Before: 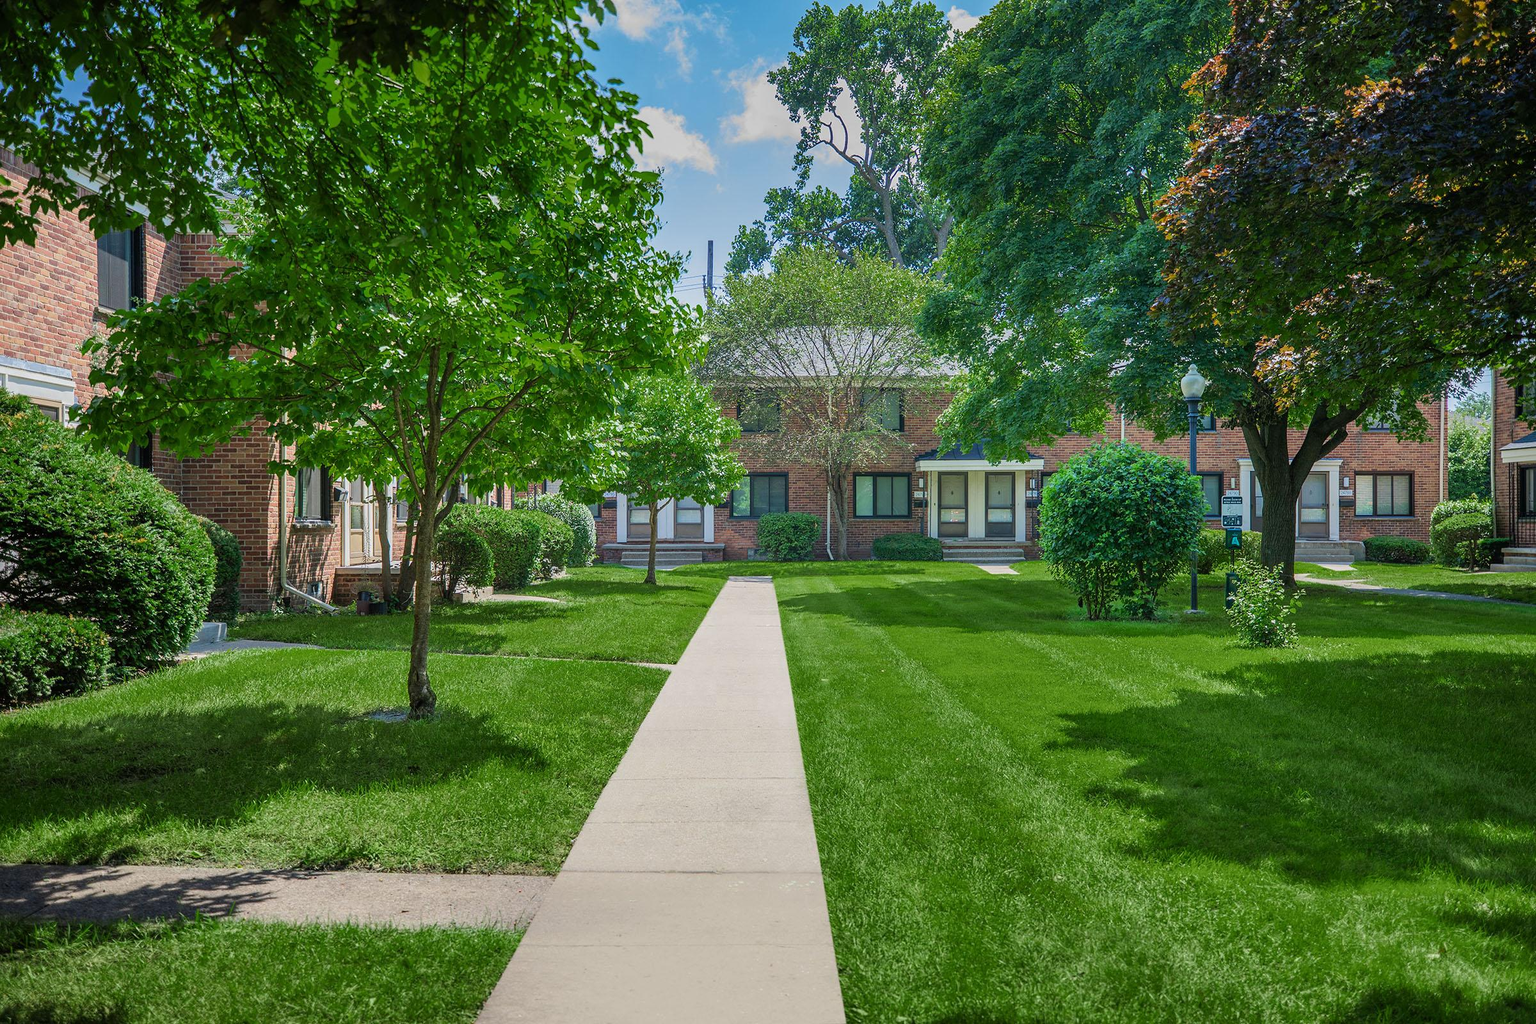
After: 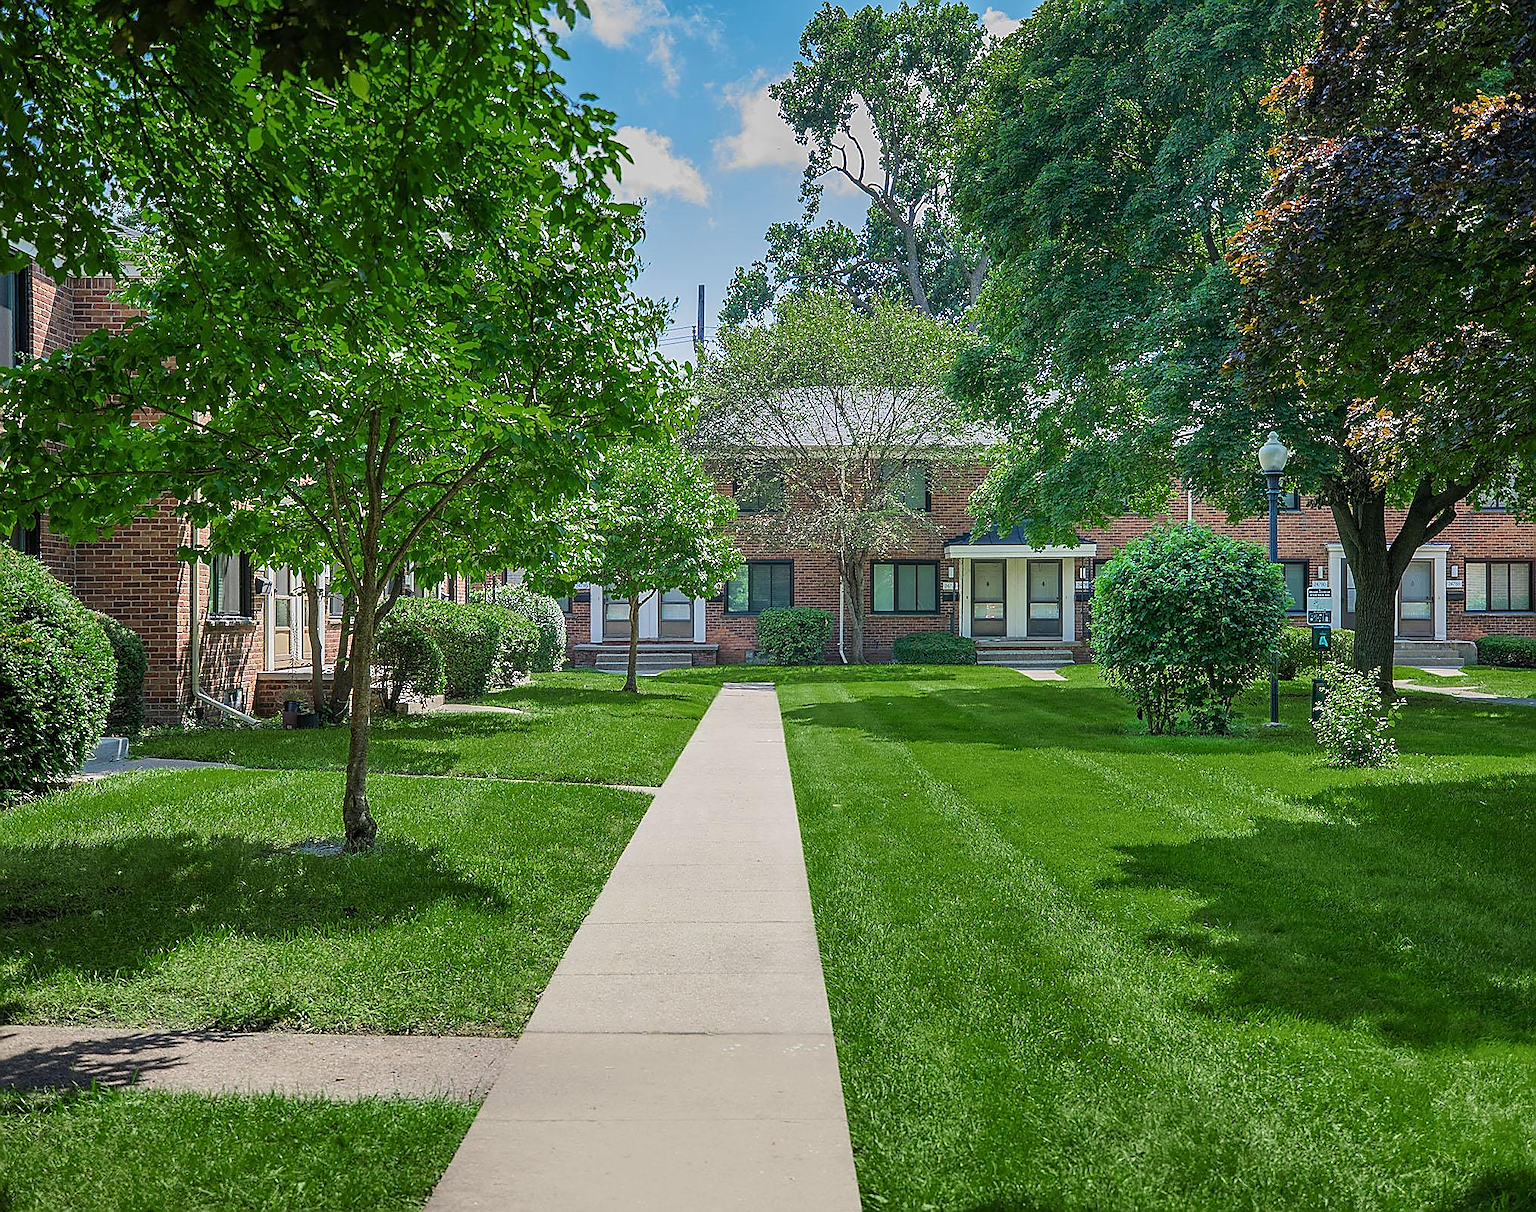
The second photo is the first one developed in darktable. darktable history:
crop: left 7.719%, right 7.827%
sharpen: radius 1.396, amount 1.25, threshold 0.708
